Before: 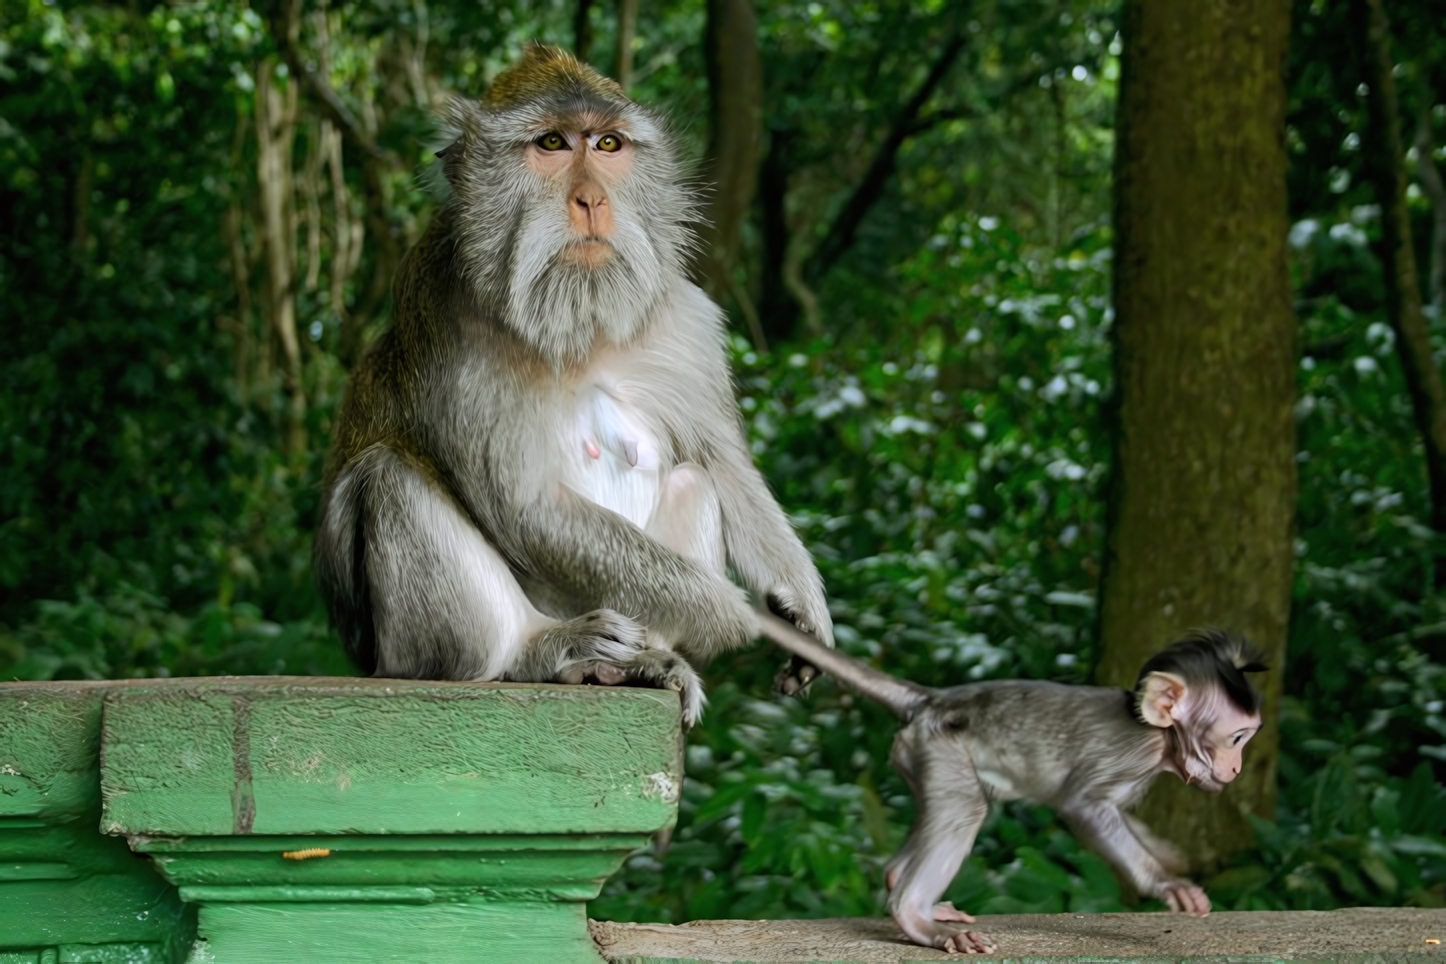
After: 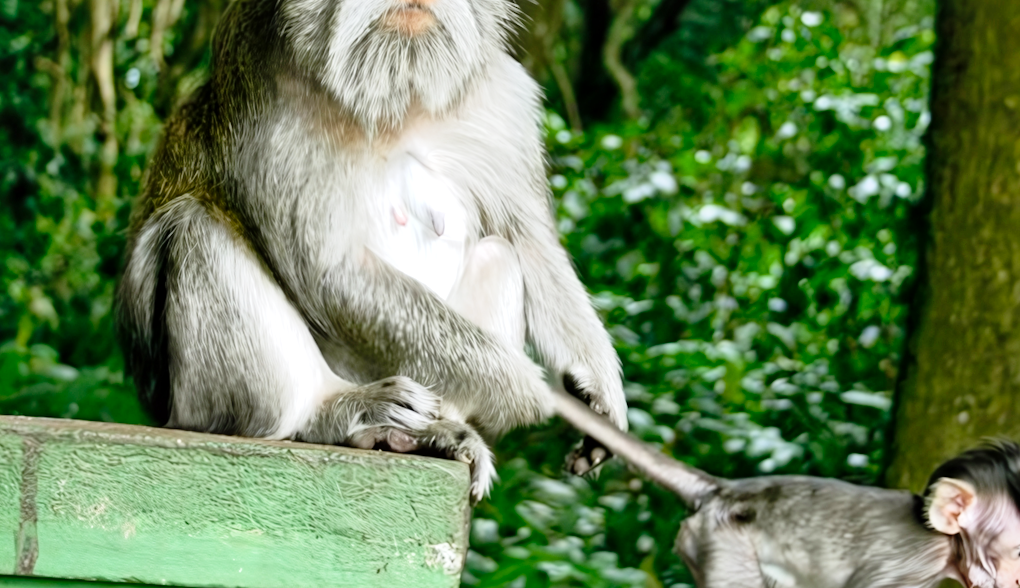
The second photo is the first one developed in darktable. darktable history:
base curve: preserve colors none
local contrast: mode bilateral grid, contrast 19, coarseness 50, detail 128%, midtone range 0.2
crop and rotate: angle -4.09°, left 9.725%, top 20.555%, right 12.292%, bottom 12.049%
exposure: exposure 0.515 EV, compensate highlight preservation false
tone curve: curves: ch0 [(0, 0.008) (0.107, 0.091) (0.278, 0.351) (0.457, 0.562) (0.628, 0.738) (0.839, 0.909) (0.998, 0.978)]; ch1 [(0, 0) (0.437, 0.408) (0.474, 0.479) (0.502, 0.5) (0.527, 0.519) (0.561, 0.575) (0.608, 0.665) (0.669, 0.748) (0.859, 0.899) (1, 1)]; ch2 [(0, 0) (0.33, 0.301) (0.421, 0.443) (0.473, 0.498) (0.502, 0.504) (0.522, 0.527) (0.549, 0.583) (0.644, 0.703) (1, 1)], preserve colors none
shadows and highlights: shadows 47.23, highlights -42.82, soften with gaussian
